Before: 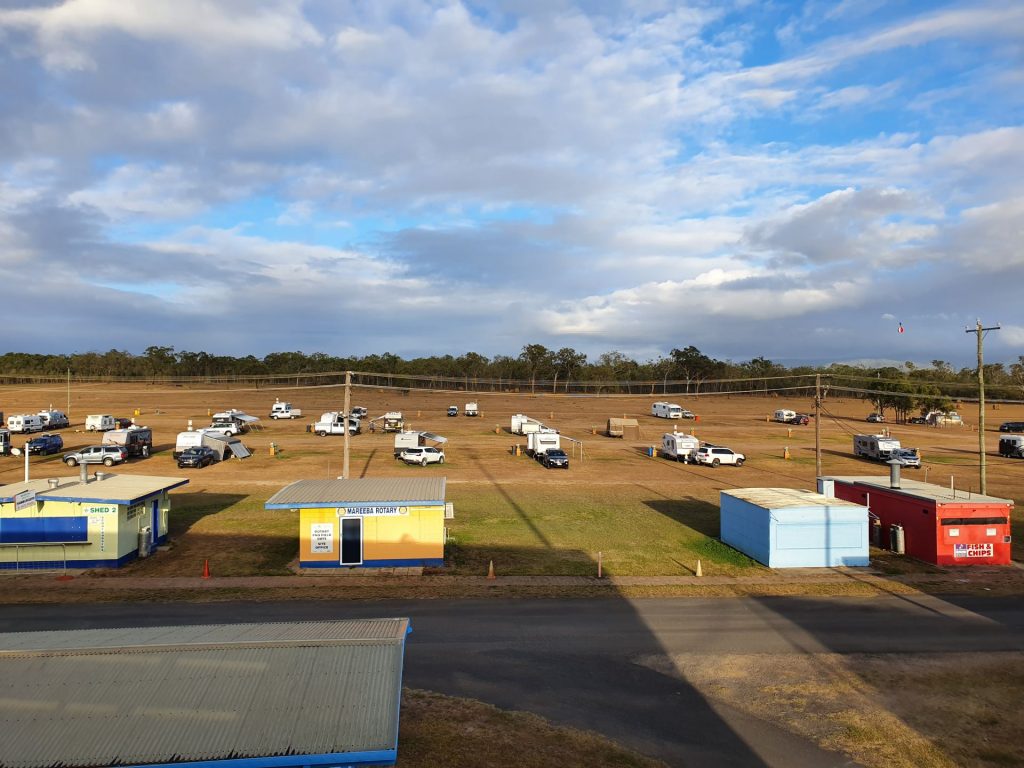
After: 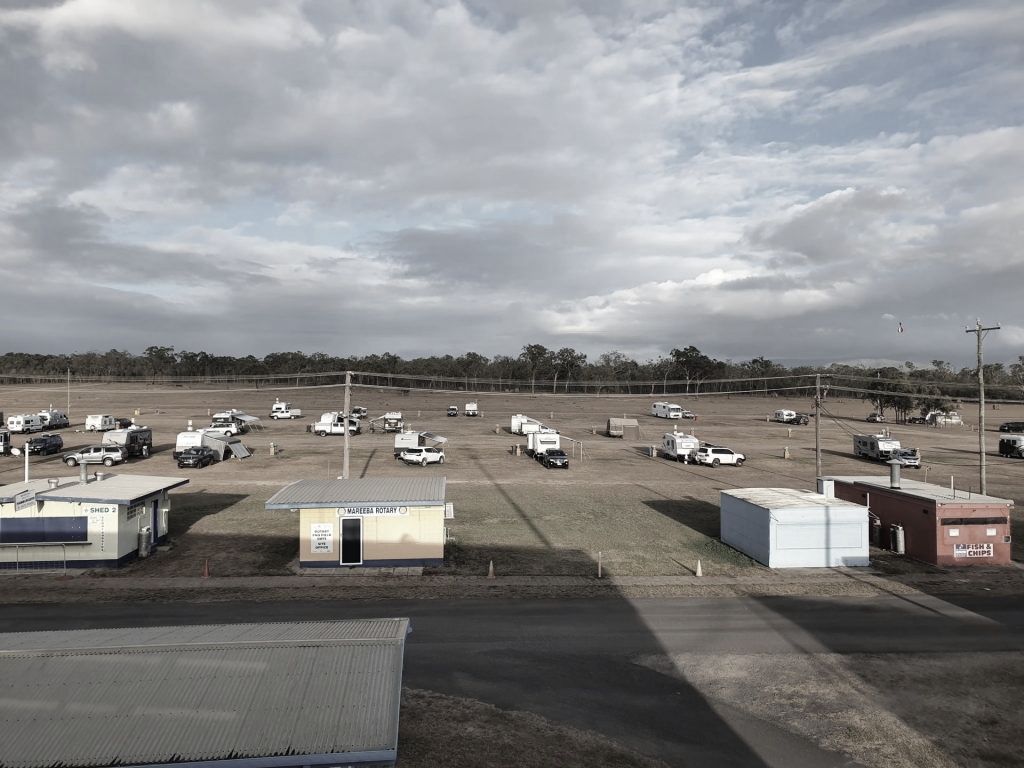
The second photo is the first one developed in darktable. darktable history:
color correction: highlights b* 0.025, saturation 0.227
